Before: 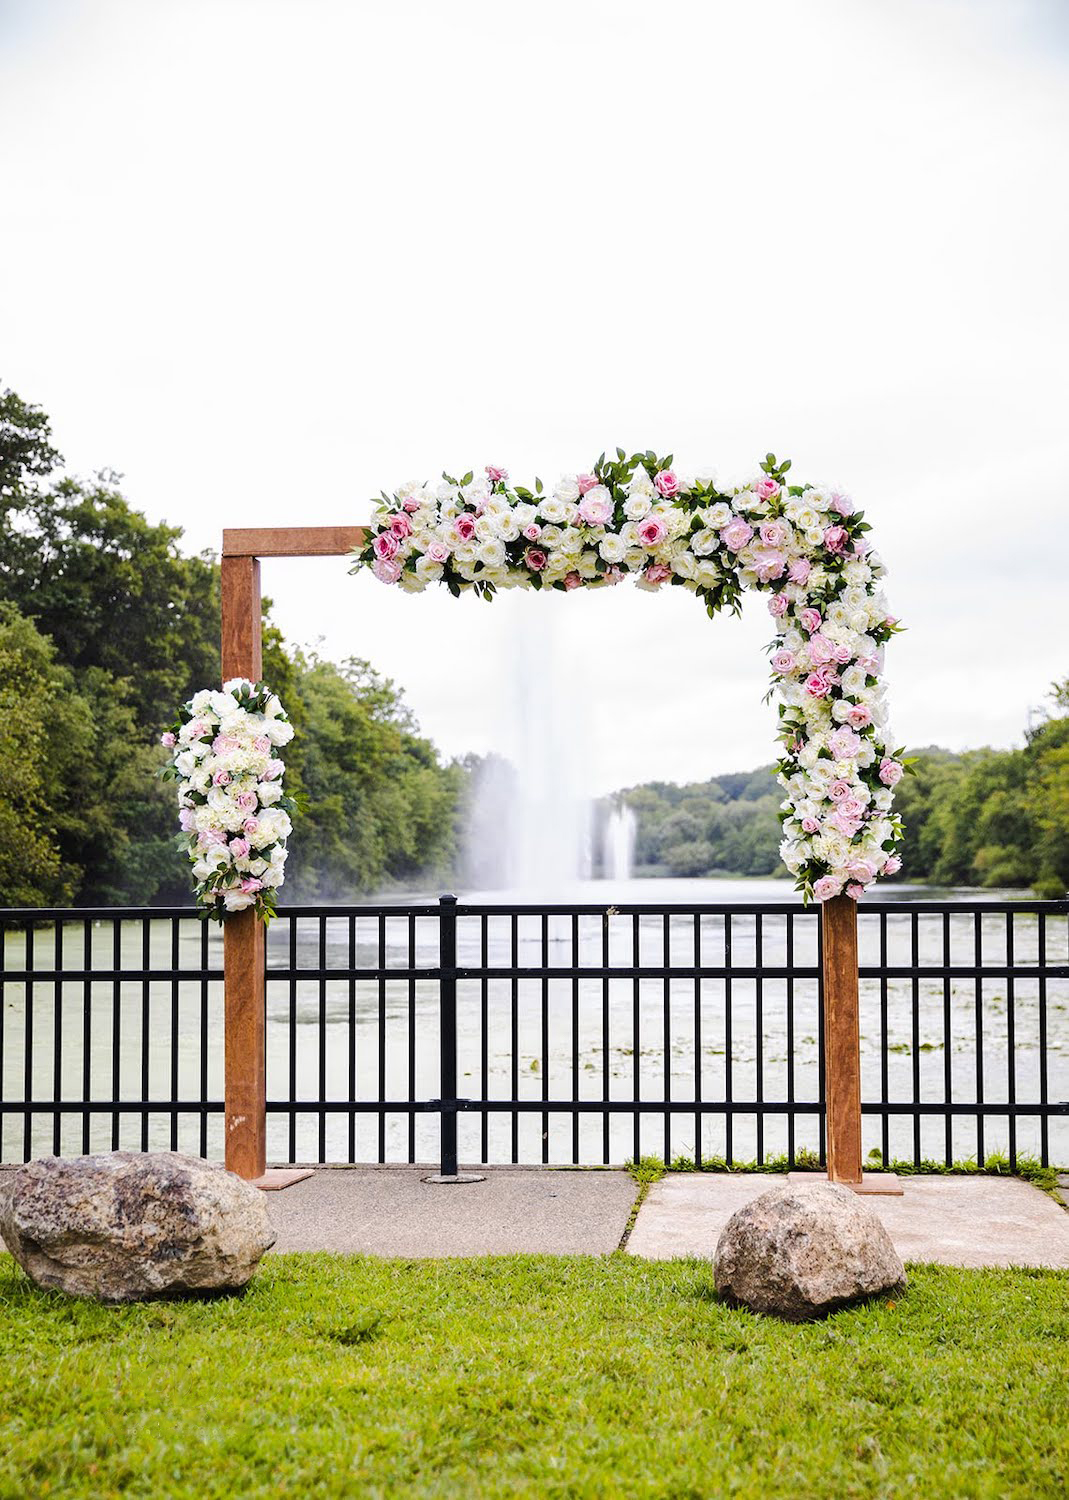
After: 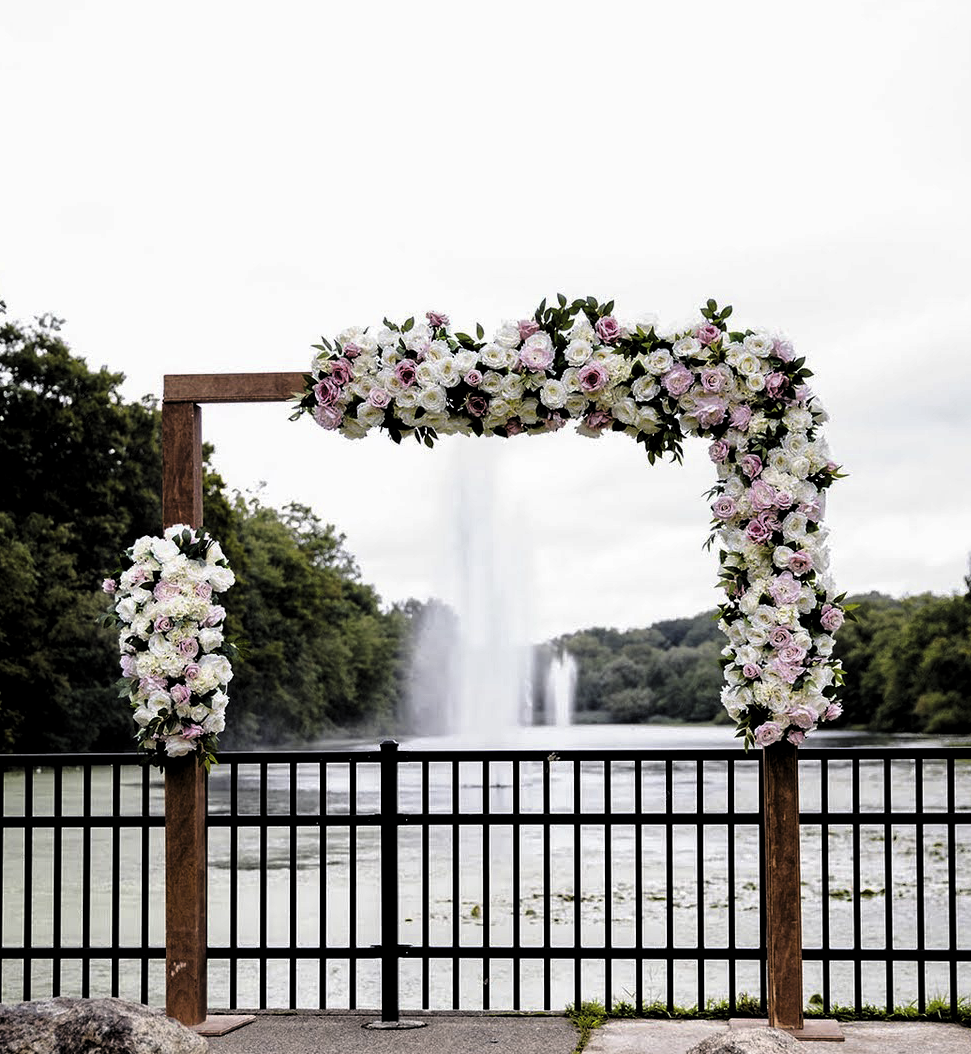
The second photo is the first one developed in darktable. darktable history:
crop: left 5.596%, top 10.314%, right 3.534%, bottom 19.395%
levels: mode automatic, black 8.58%, gray 59.42%, levels [0, 0.445, 1]
